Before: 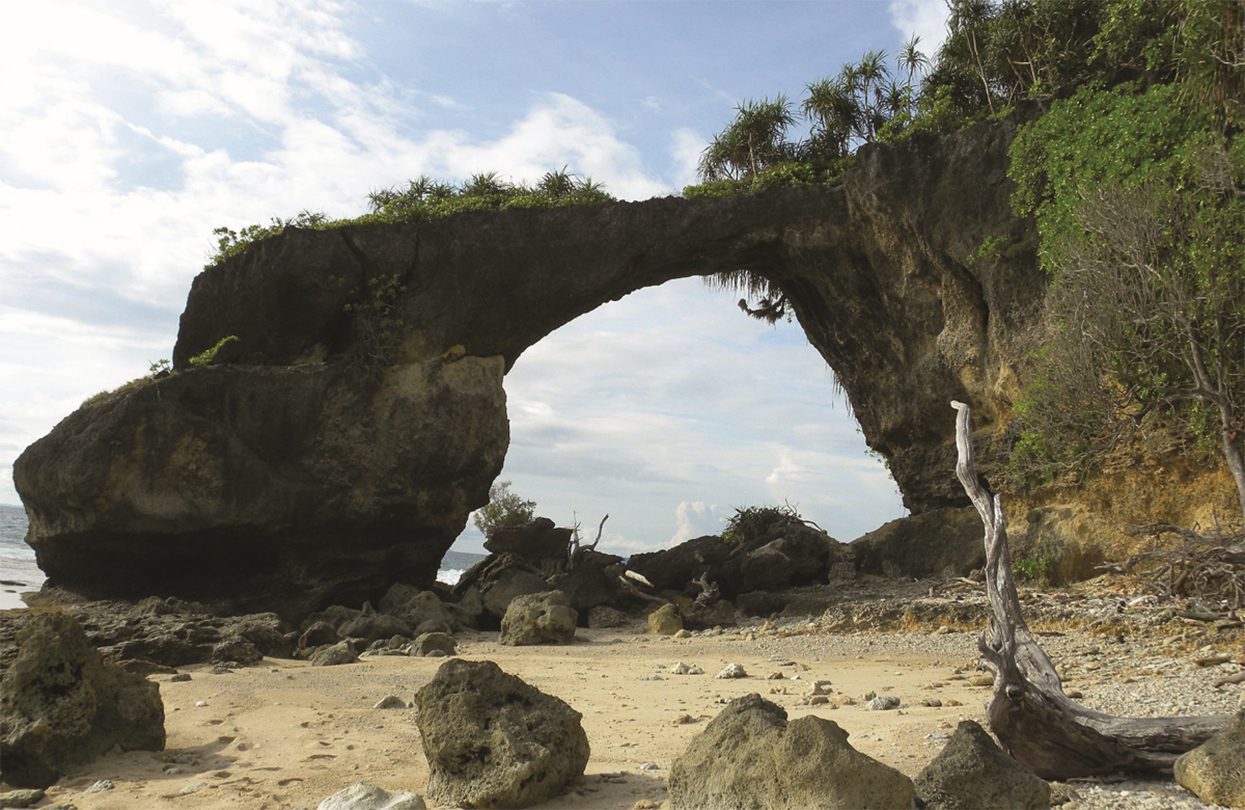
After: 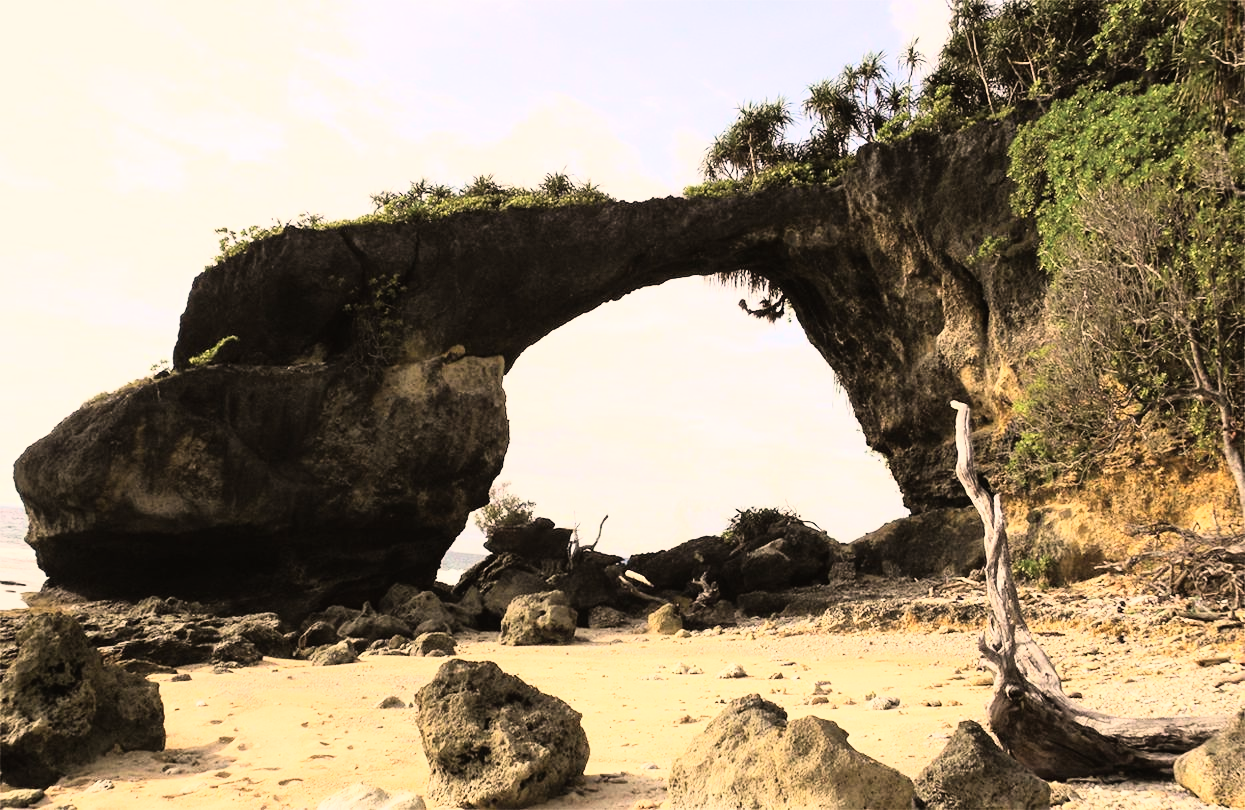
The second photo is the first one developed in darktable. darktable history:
white balance: red 1.127, blue 0.943
rgb curve: curves: ch0 [(0, 0) (0.21, 0.15) (0.24, 0.21) (0.5, 0.75) (0.75, 0.96) (0.89, 0.99) (1, 1)]; ch1 [(0, 0.02) (0.21, 0.13) (0.25, 0.2) (0.5, 0.67) (0.75, 0.9) (0.89, 0.97) (1, 1)]; ch2 [(0, 0.02) (0.21, 0.13) (0.25, 0.2) (0.5, 0.67) (0.75, 0.9) (0.89, 0.97) (1, 1)], compensate middle gray true
